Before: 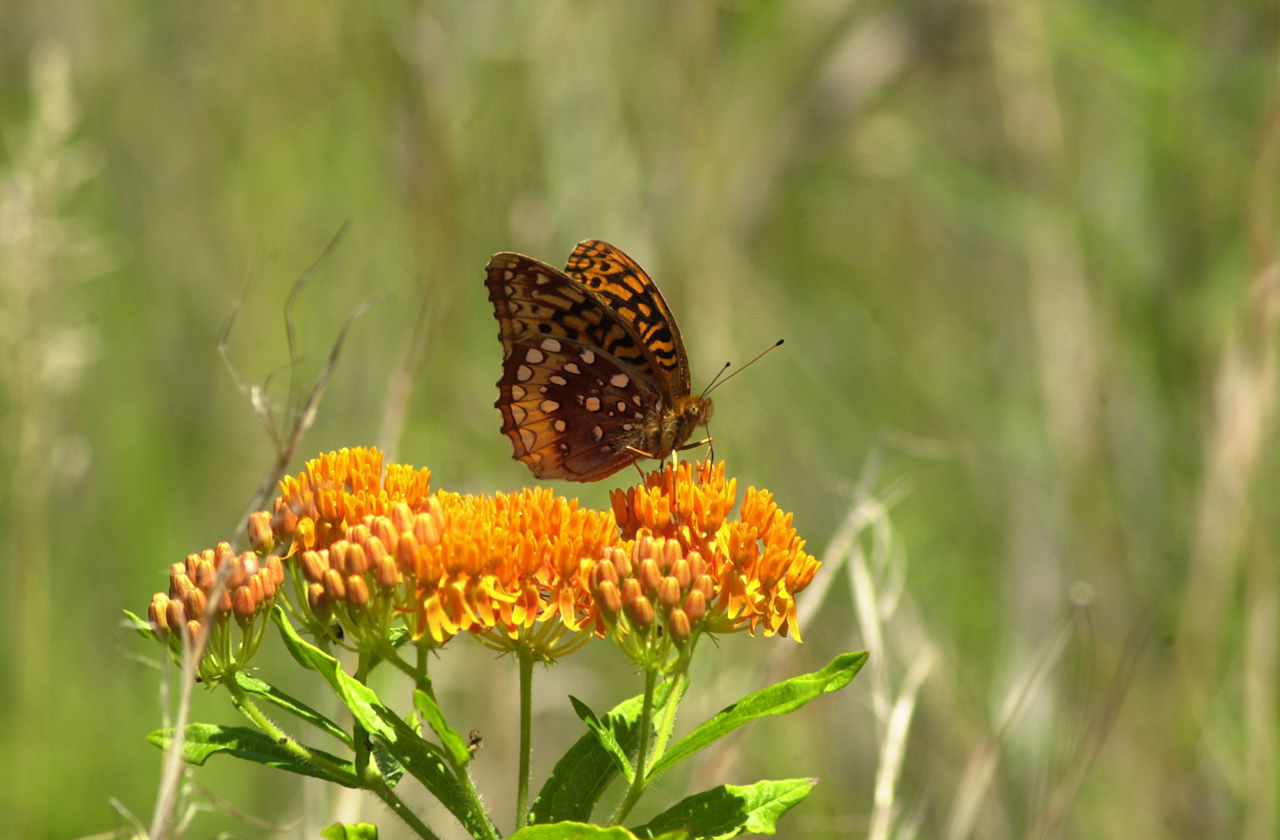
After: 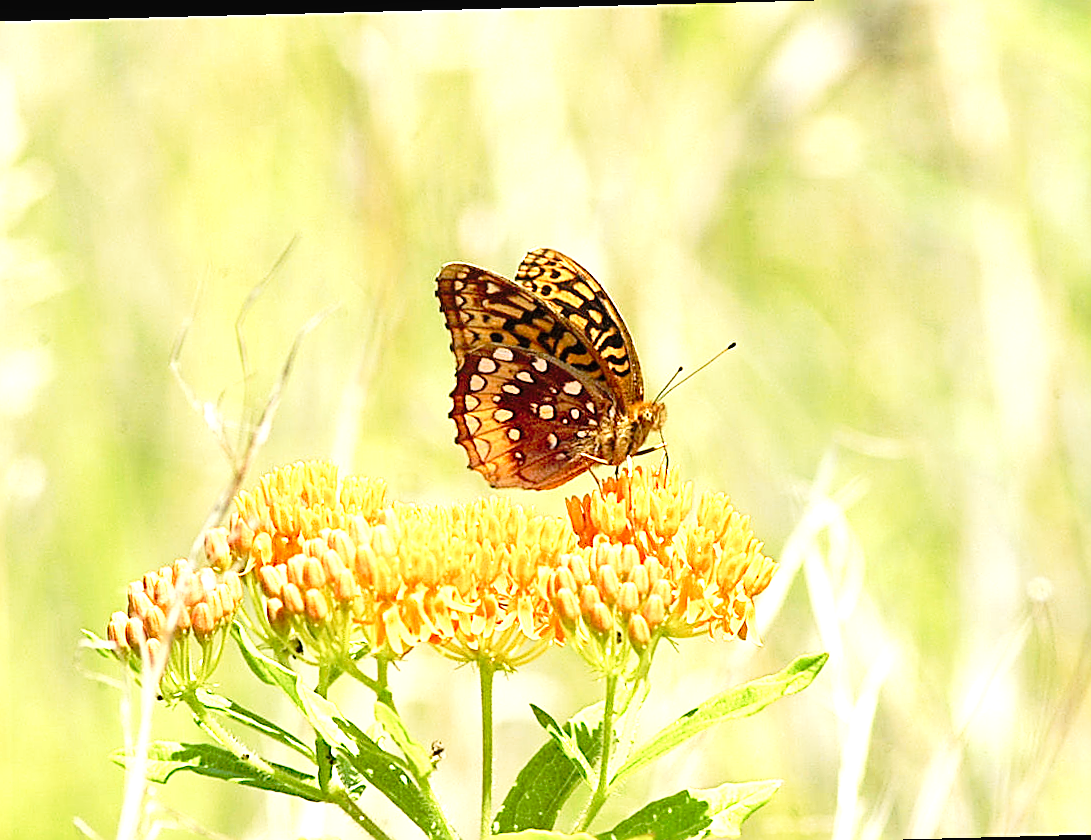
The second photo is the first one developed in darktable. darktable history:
crop and rotate: angle 1.46°, left 4.352%, top 1.084%, right 11.759%, bottom 2.568%
tone curve: curves: ch0 [(0, 0.029) (0.168, 0.142) (0.359, 0.44) (0.469, 0.544) (0.634, 0.722) (0.858, 0.903) (1, 0.968)]; ch1 [(0, 0) (0.437, 0.453) (0.472, 0.47) (0.502, 0.502) (0.54, 0.534) (0.57, 0.592) (0.618, 0.66) (0.699, 0.749) (0.859, 0.899) (1, 1)]; ch2 [(0, 0) (0.33, 0.301) (0.421, 0.443) (0.476, 0.498) (0.505, 0.503) (0.547, 0.557) (0.586, 0.634) (0.608, 0.676) (1, 1)], preserve colors none
exposure: black level correction 0.001, exposure 1.85 EV, compensate highlight preservation false
sharpen: amount 1.018
local contrast: highlights 104%, shadows 101%, detail 119%, midtone range 0.2
